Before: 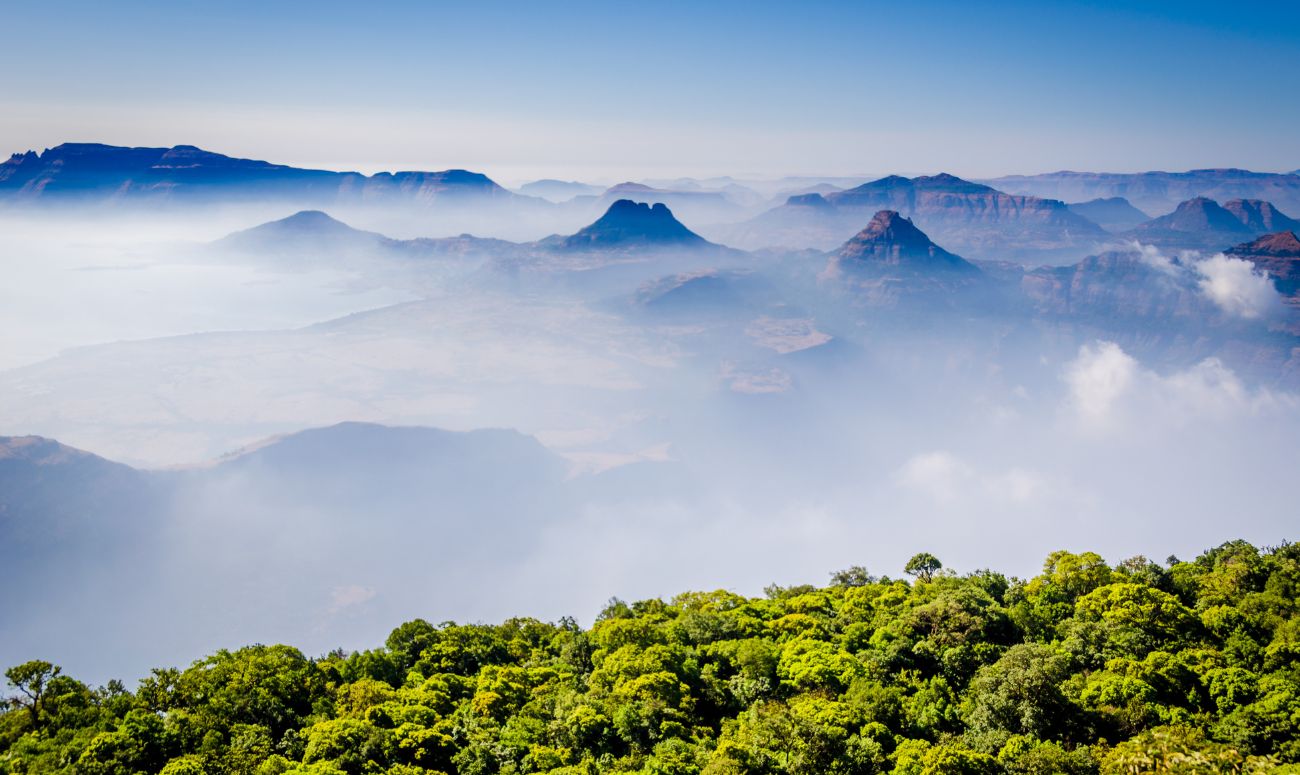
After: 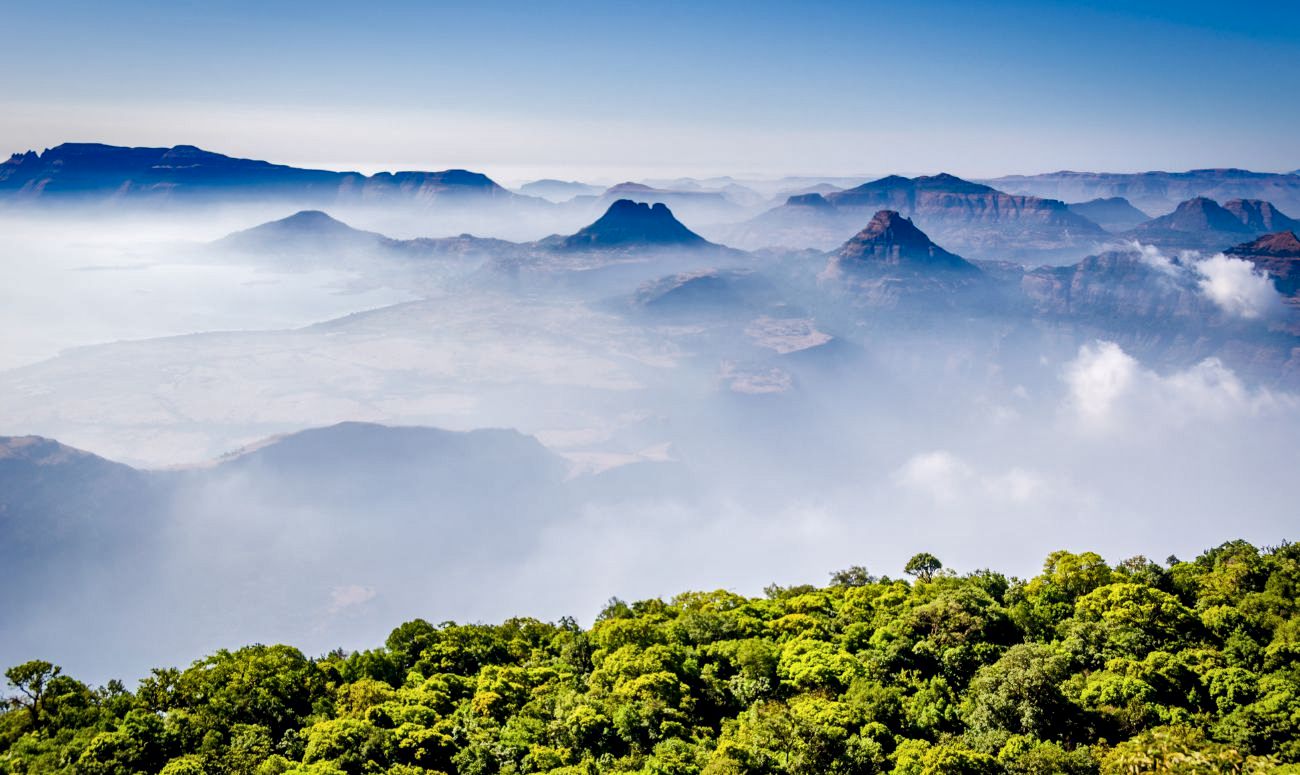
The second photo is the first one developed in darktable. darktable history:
local contrast: mode bilateral grid, contrast 26, coarseness 46, detail 151%, midtone range 0.2
